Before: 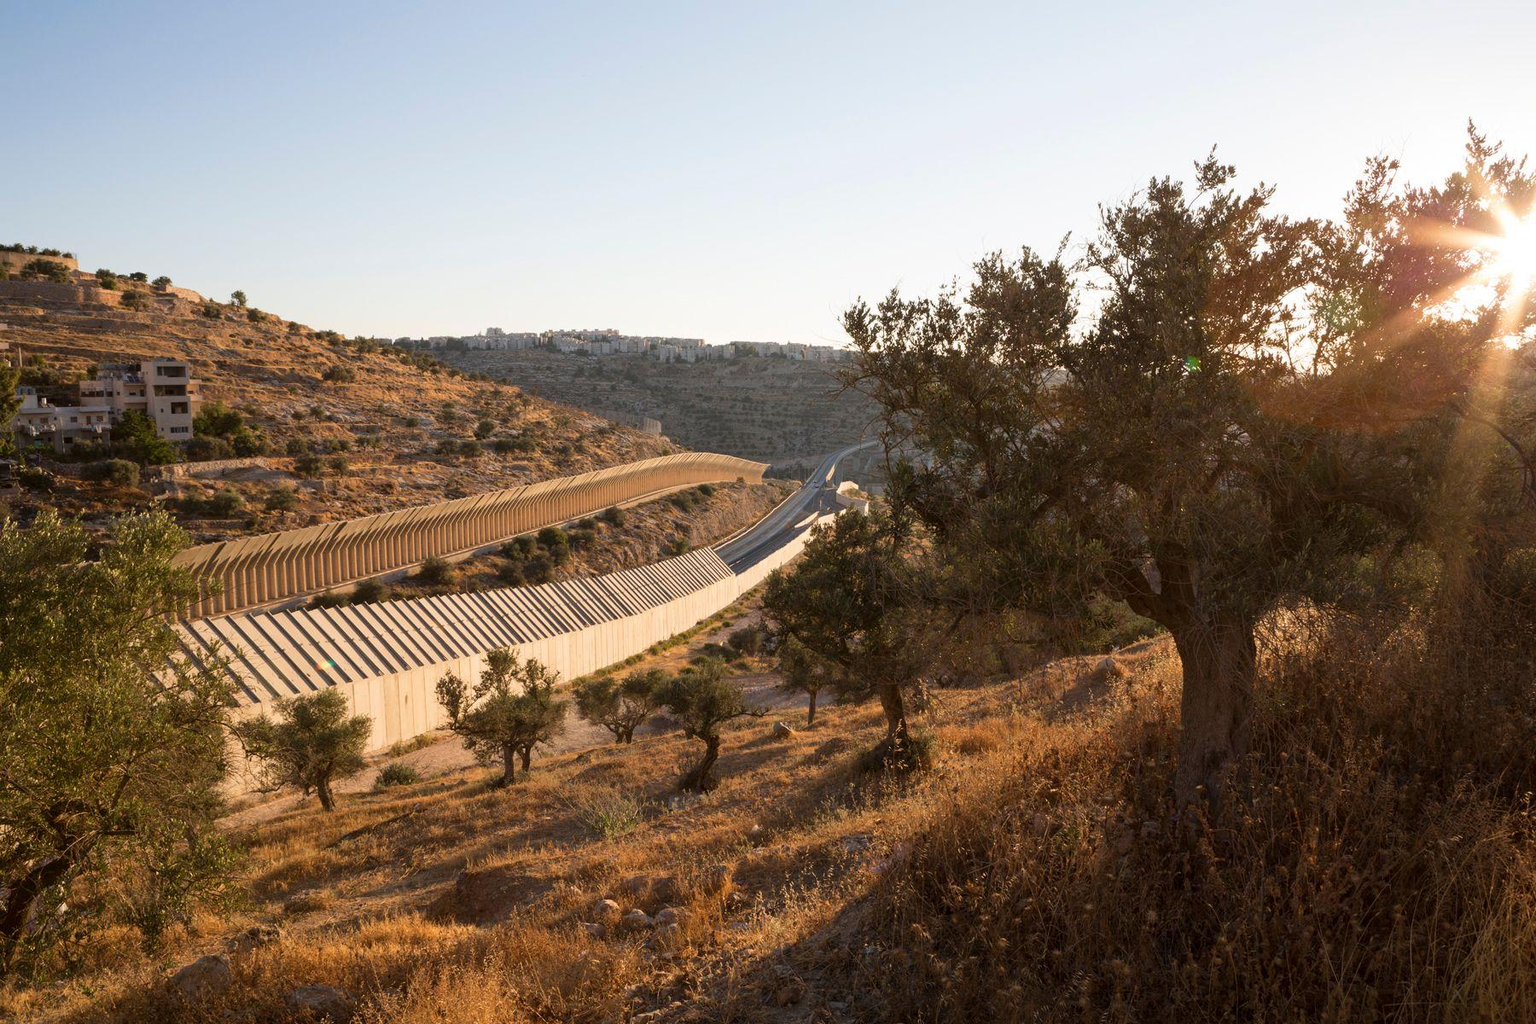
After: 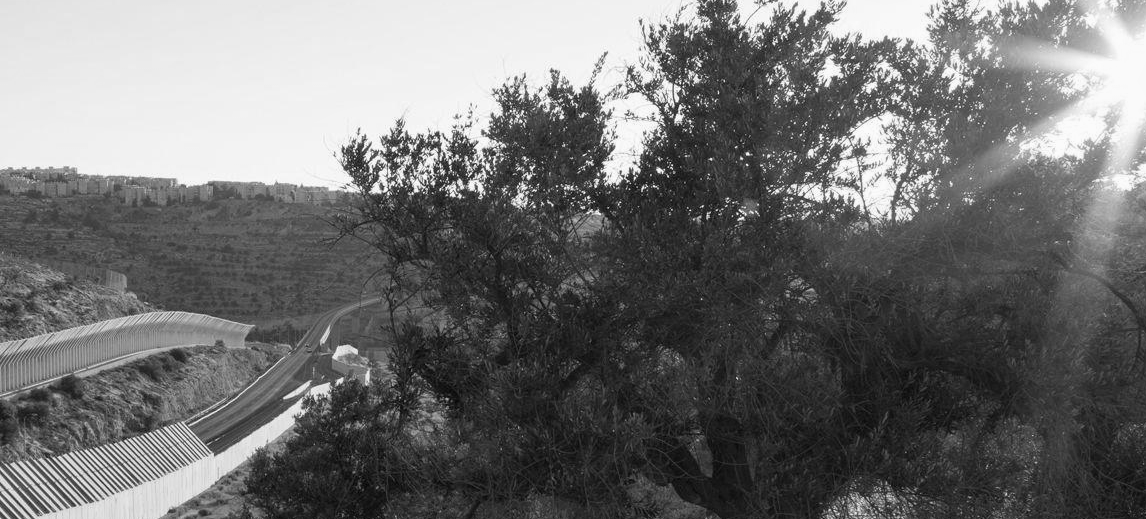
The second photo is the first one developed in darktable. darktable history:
monochrome: a 32, b 64, size 2.3
crop: left 36.005%, top 18.293%, right 0.31%, bottom 38.444%
